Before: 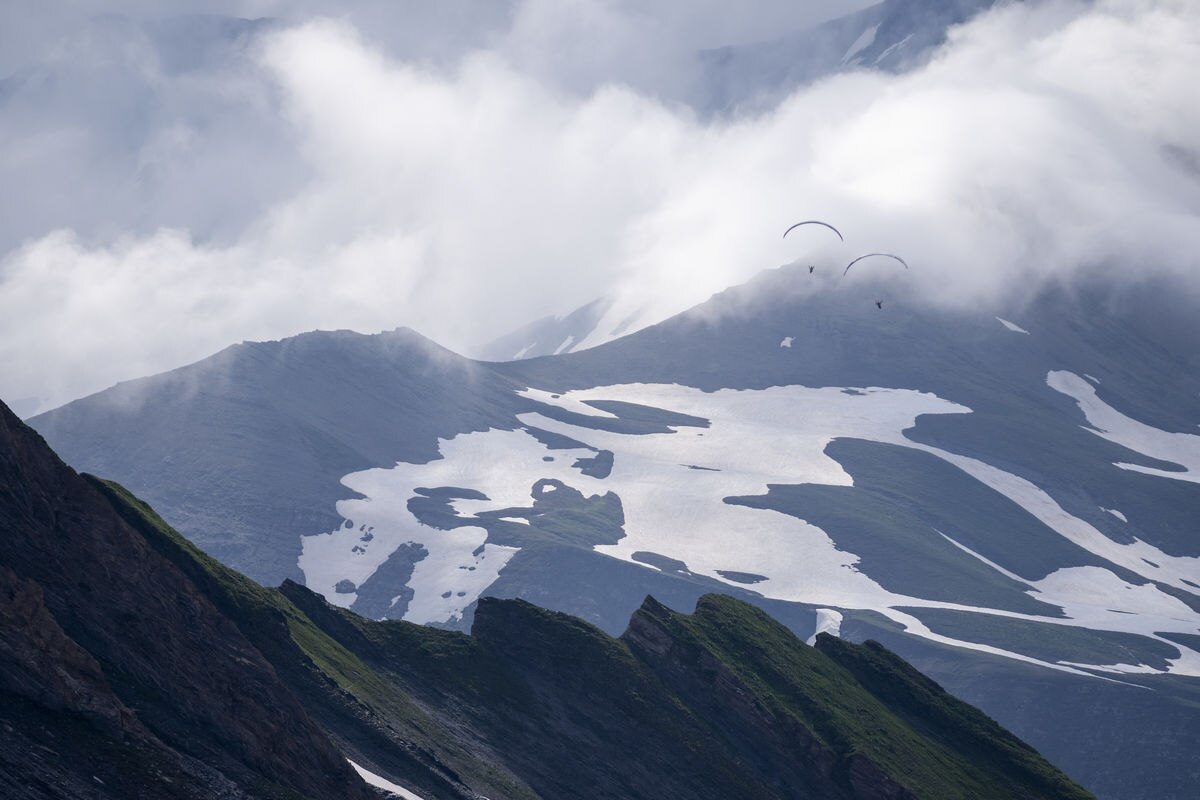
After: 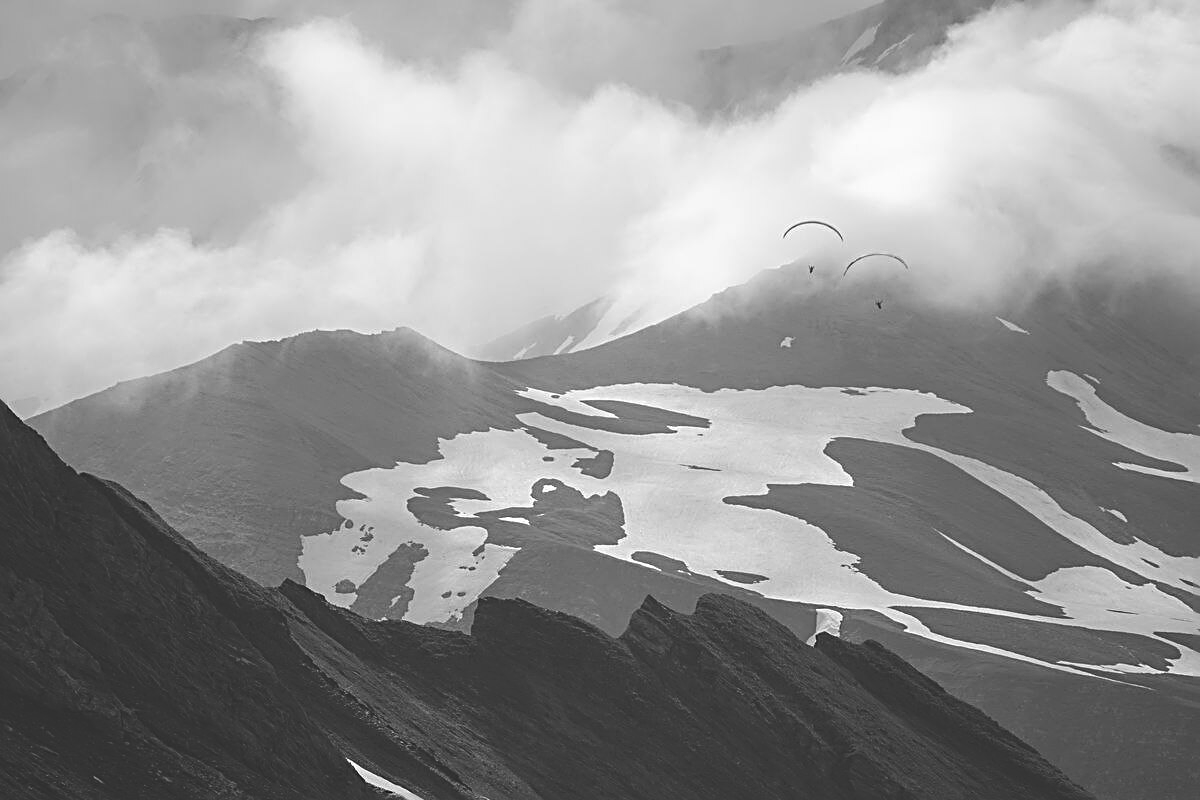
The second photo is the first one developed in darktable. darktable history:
sharpen: radius 2.584, amount 0.688
monochrome: on, module defaults
exposure: black level correction -0.028, compensate highlight preservation false
color calibration: illuminant as shot in camera, x 0.378, y 0.381, temperature 4093.13 K, saturation algorithm version 1 (2020)
